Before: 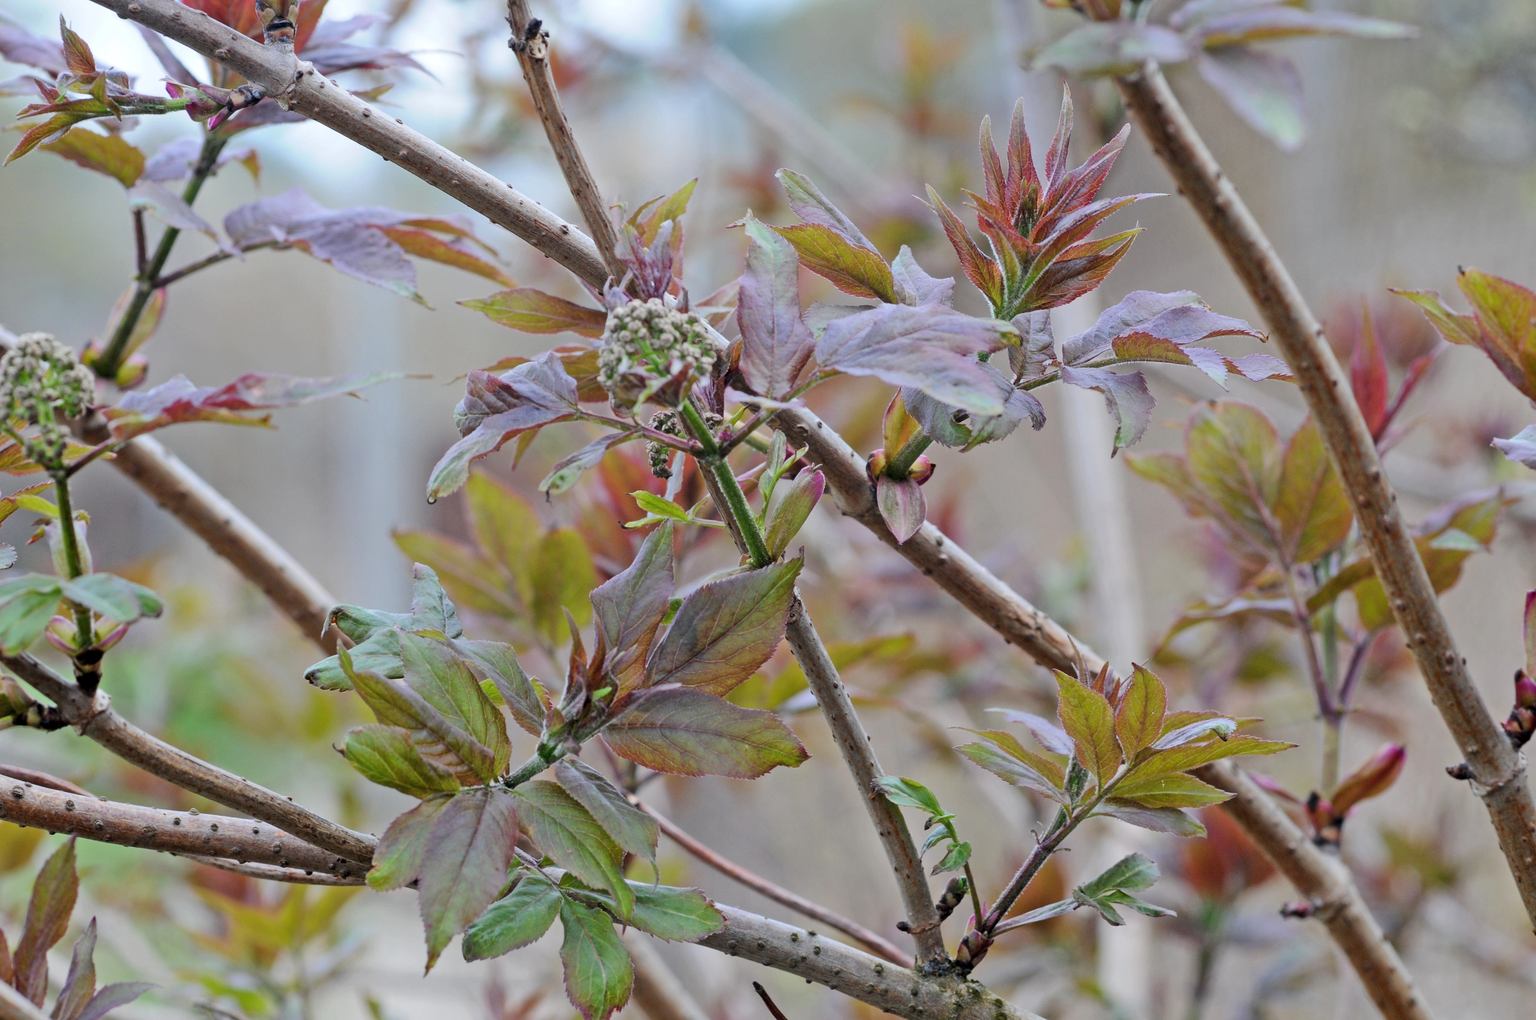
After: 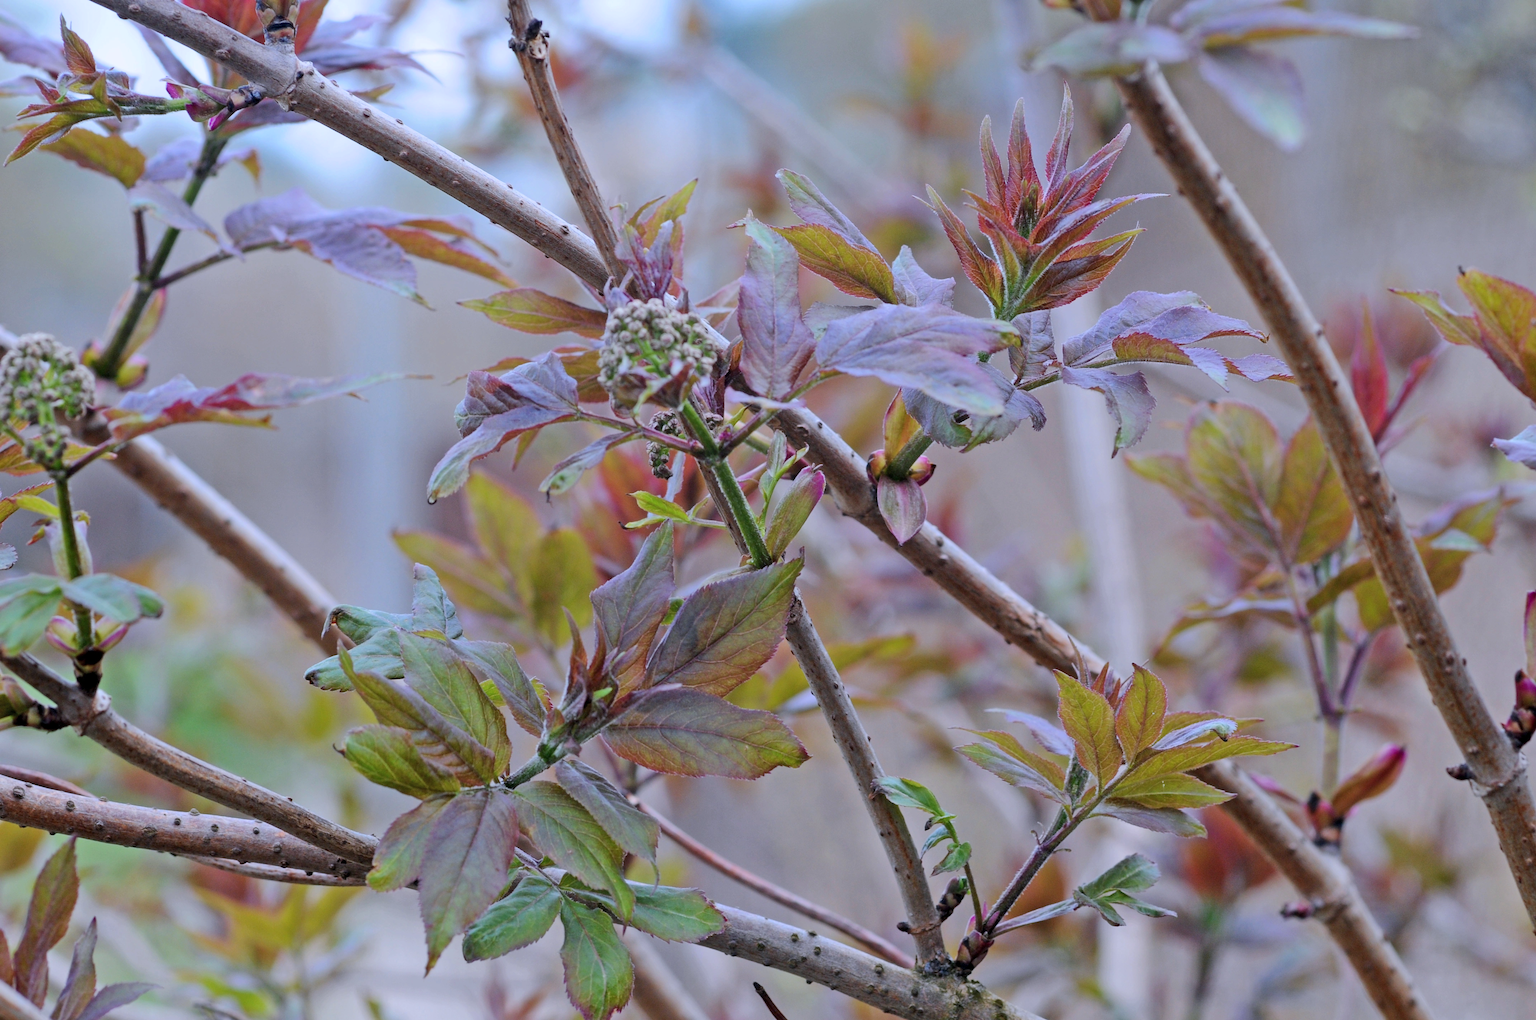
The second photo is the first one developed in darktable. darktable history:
color calibration: output R [0.999, 0.026, -0.11, 0], output G [-0.019, 1.037, -0.099, 0], output B [0.022, -0.023, 0.902, 0], illuminant as shot in camera, x 0.362, y 0.384, temperature 4529.98 K
